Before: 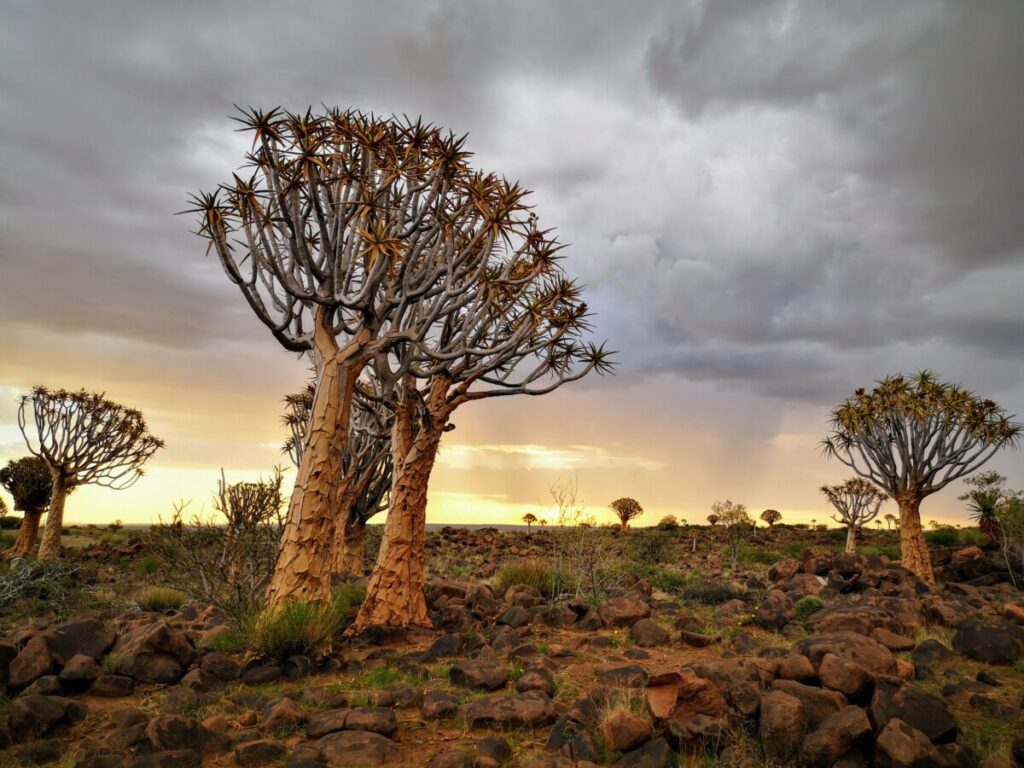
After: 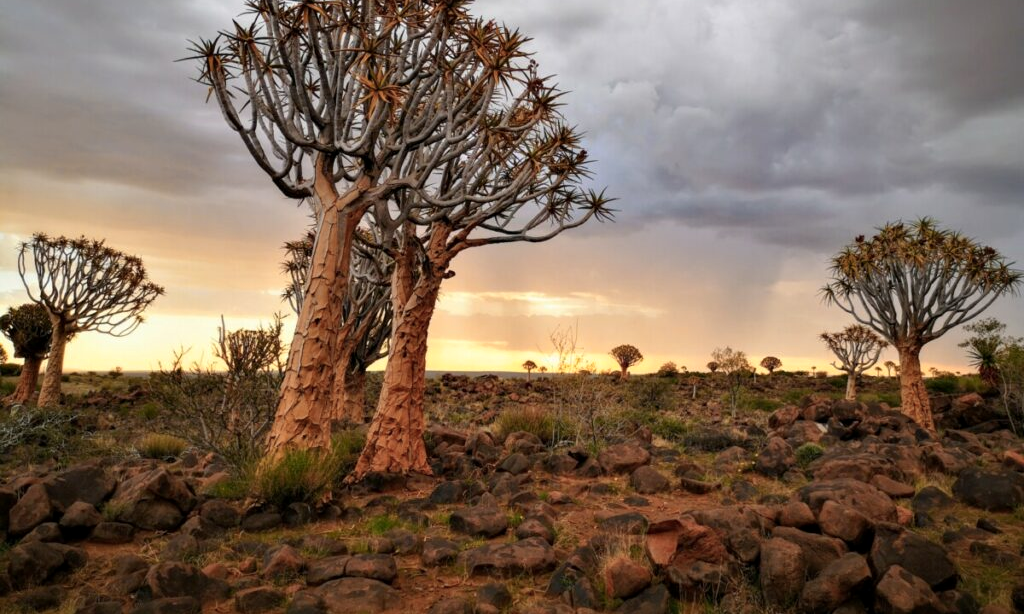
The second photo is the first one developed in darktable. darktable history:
crop and rotate: top 19.941%
exposure: black level correction 0.001, exposure 0.016 EV, compensate highlight preservation false
color zones: curves: ch1 [(0, 0.469) (0.072, 0.457) (0.243, 0.494) (0.429, 0.5) (0.571, 0.5) (0.714, 0.5) (0.857, 0.5) (1, 0.469)]; ch2 [(0, 0.499) (0.143, 0.467) (0.242, 0.436) (0.429, 0.493) (0.571, 0.5) (0.714, 0.5) (0.857, 0.5) (1, 0.499)]
